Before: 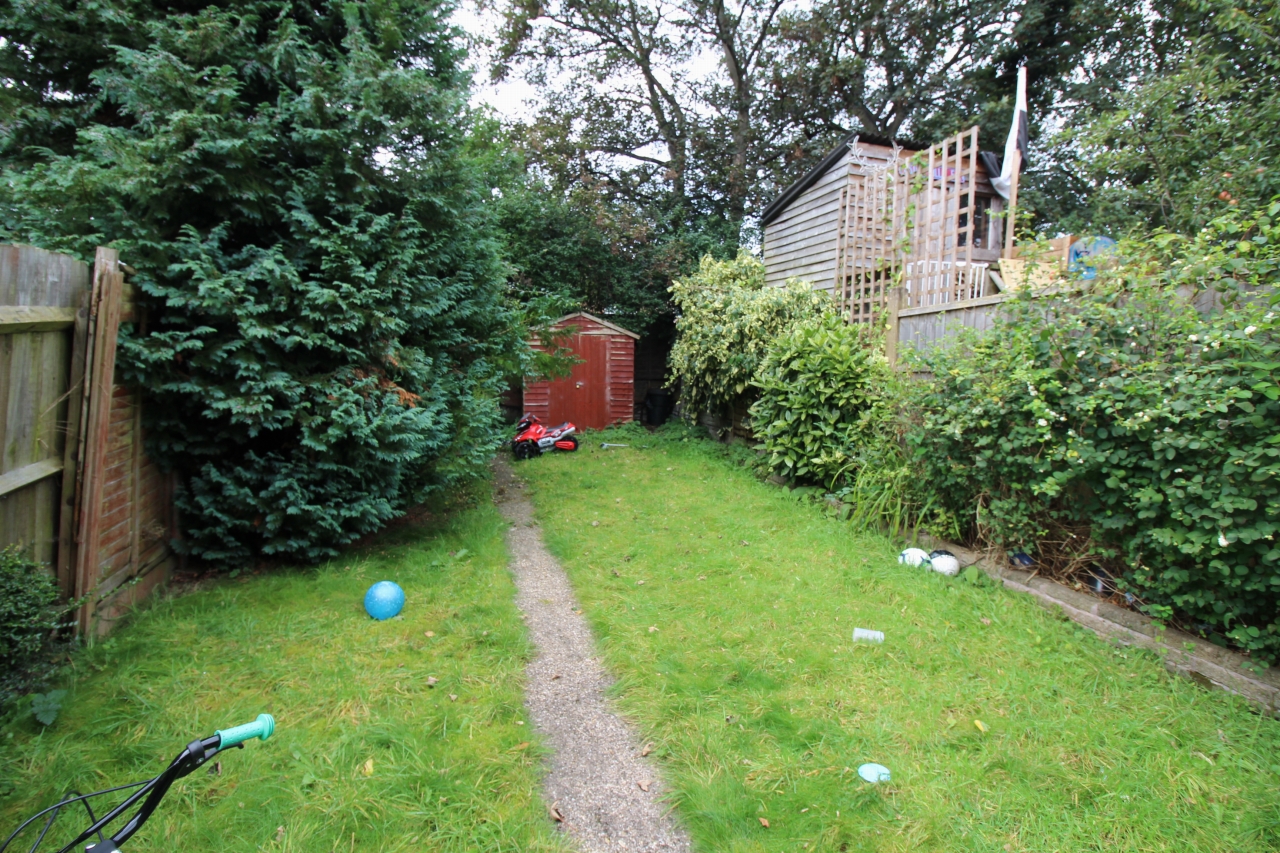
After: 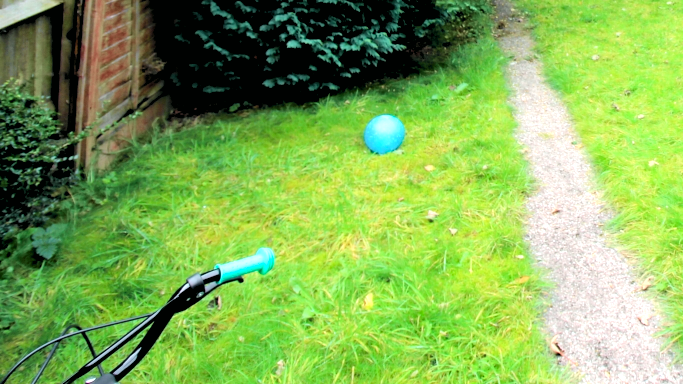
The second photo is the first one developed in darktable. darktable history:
tone curve: curves: ch0 [(0, 0.003) (0.056, 0.041) (0.211, 0.187) (0.482, 0.519) (0.836, 0.864) (0.997, 0.984)]; ch1 [(0, 0) (0.276, 0.206) (0.393, 0.364) (0.482, 0.471) (0.506, 0.5) (0.523, 0.523) (0.572, 0.604) (0.635, 0.665) (0.695, 0.759) (1, 1)]; ch2 [(0, 0) (0.438, 0.456) (0.473, 0.47) (0.503, 0.503) (0.536, 0.527) (0.562, 0.584) (0.612, 0.61) (0.679, 0.72) (1, 1)], color space Lab, independent channels, preserve colors none
crop and rotate: top 54.778%, right 46.61%, bottom 0.159%
exposure: black level correction 0, exposure 0.7 EV, compensate exposure bias true, compensate highlight preservation false
rgb levels: levels [[0.029, 0.461, 0.922], [0, 0.5, 1], [0, 0.5, 1]]
